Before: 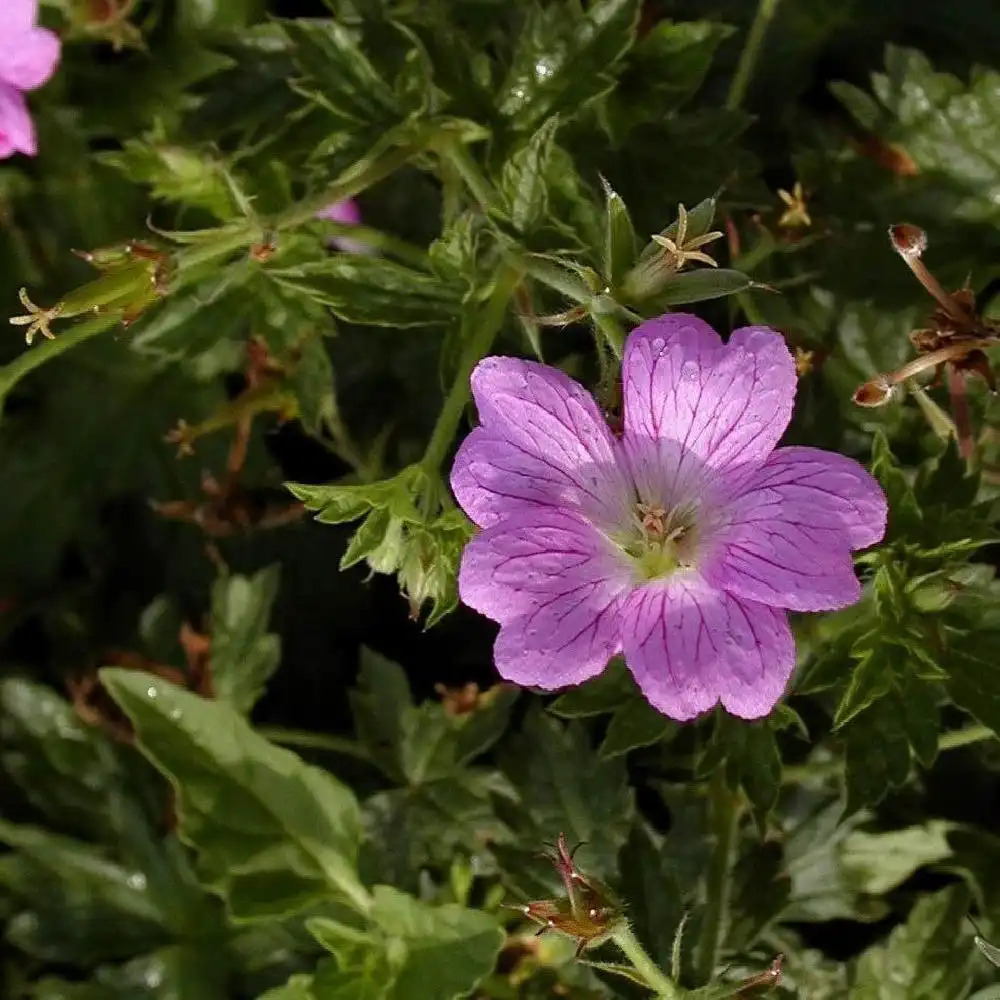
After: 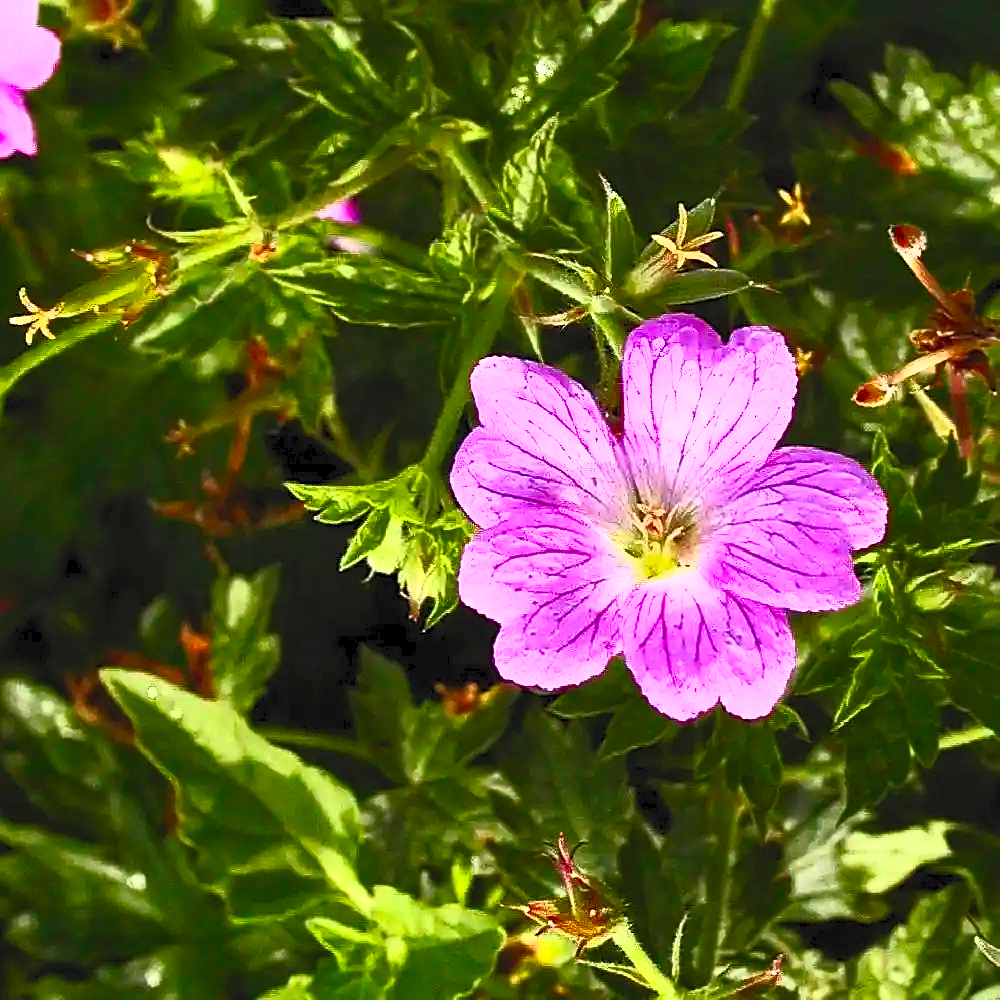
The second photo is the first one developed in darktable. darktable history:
contrast brightness saturation: contrast 0.99, brightness 0.98, saturation 0.982
sharpen: on, module defaults
